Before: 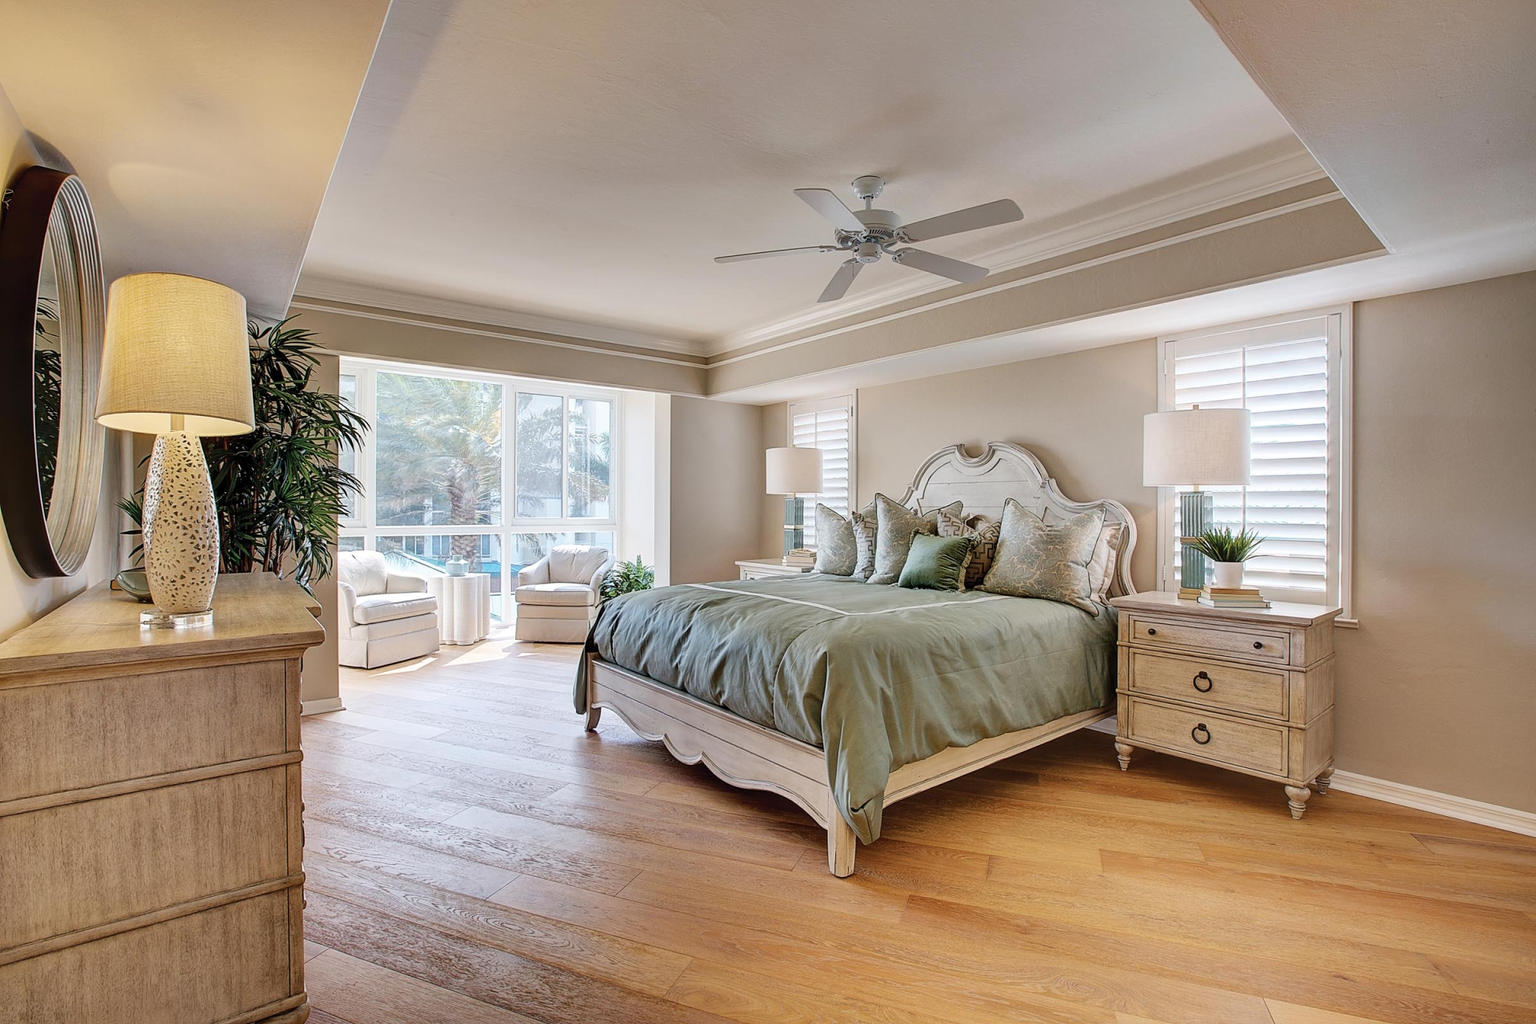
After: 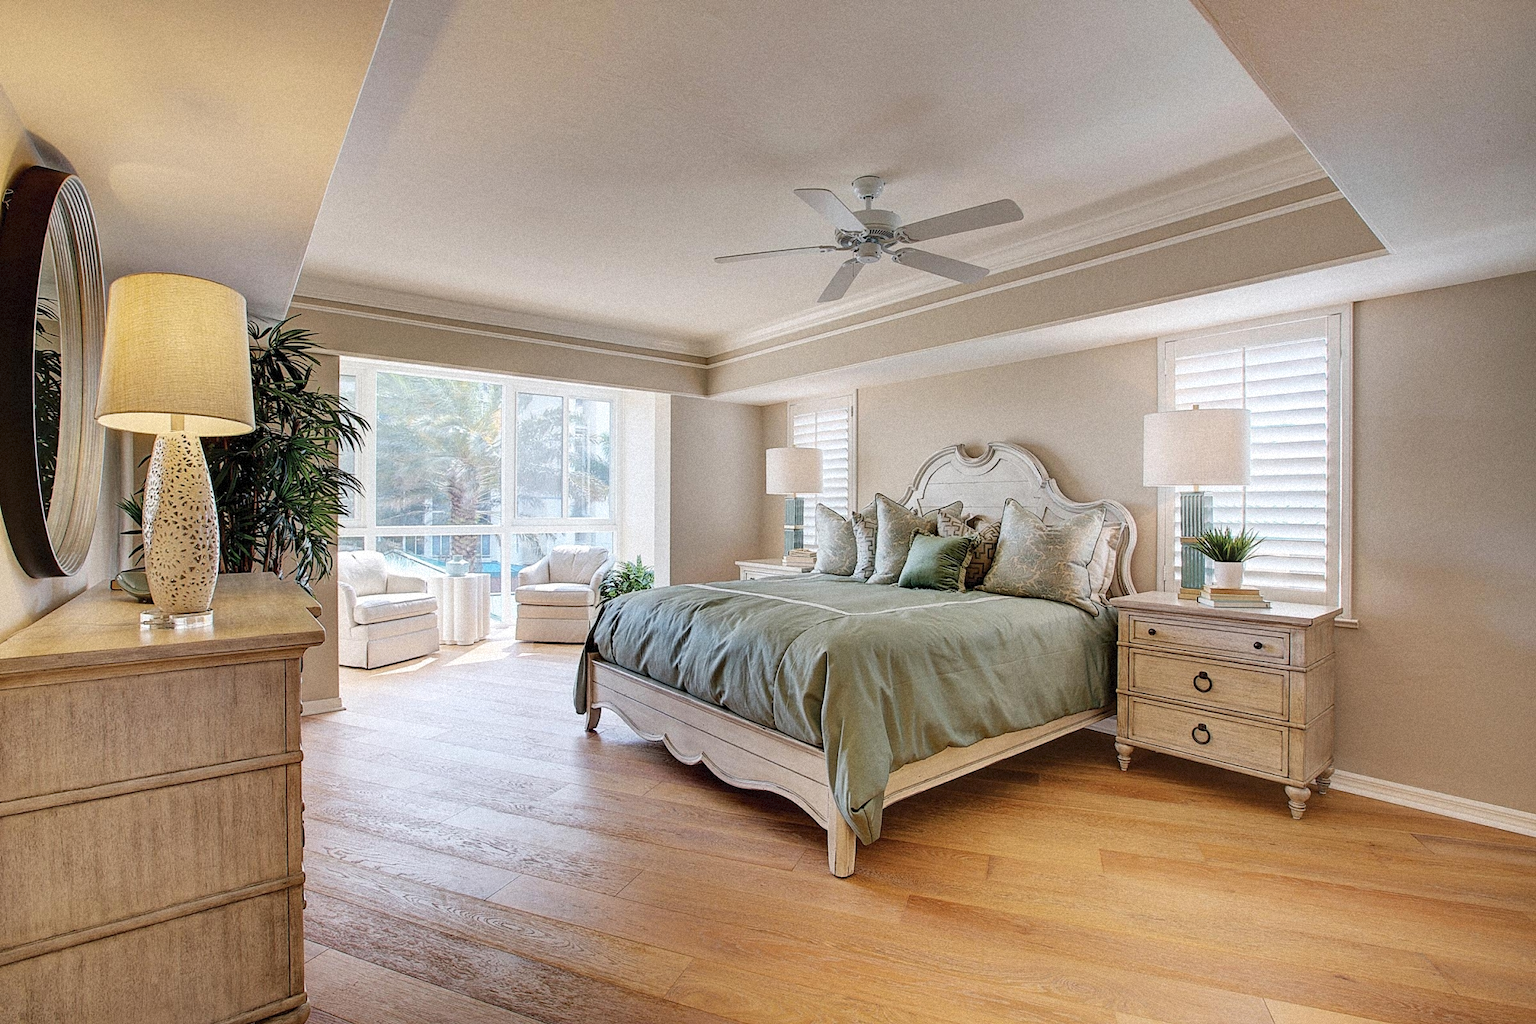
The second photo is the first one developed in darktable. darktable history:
shadows and highlights: radius 93.07, shadows -14.46, white point adjustment 0.23, highlights 31.48, compress 48.23%, highlights color adjustment 52.79%, soften with gaussian
grain: mid-tones bias 0%
